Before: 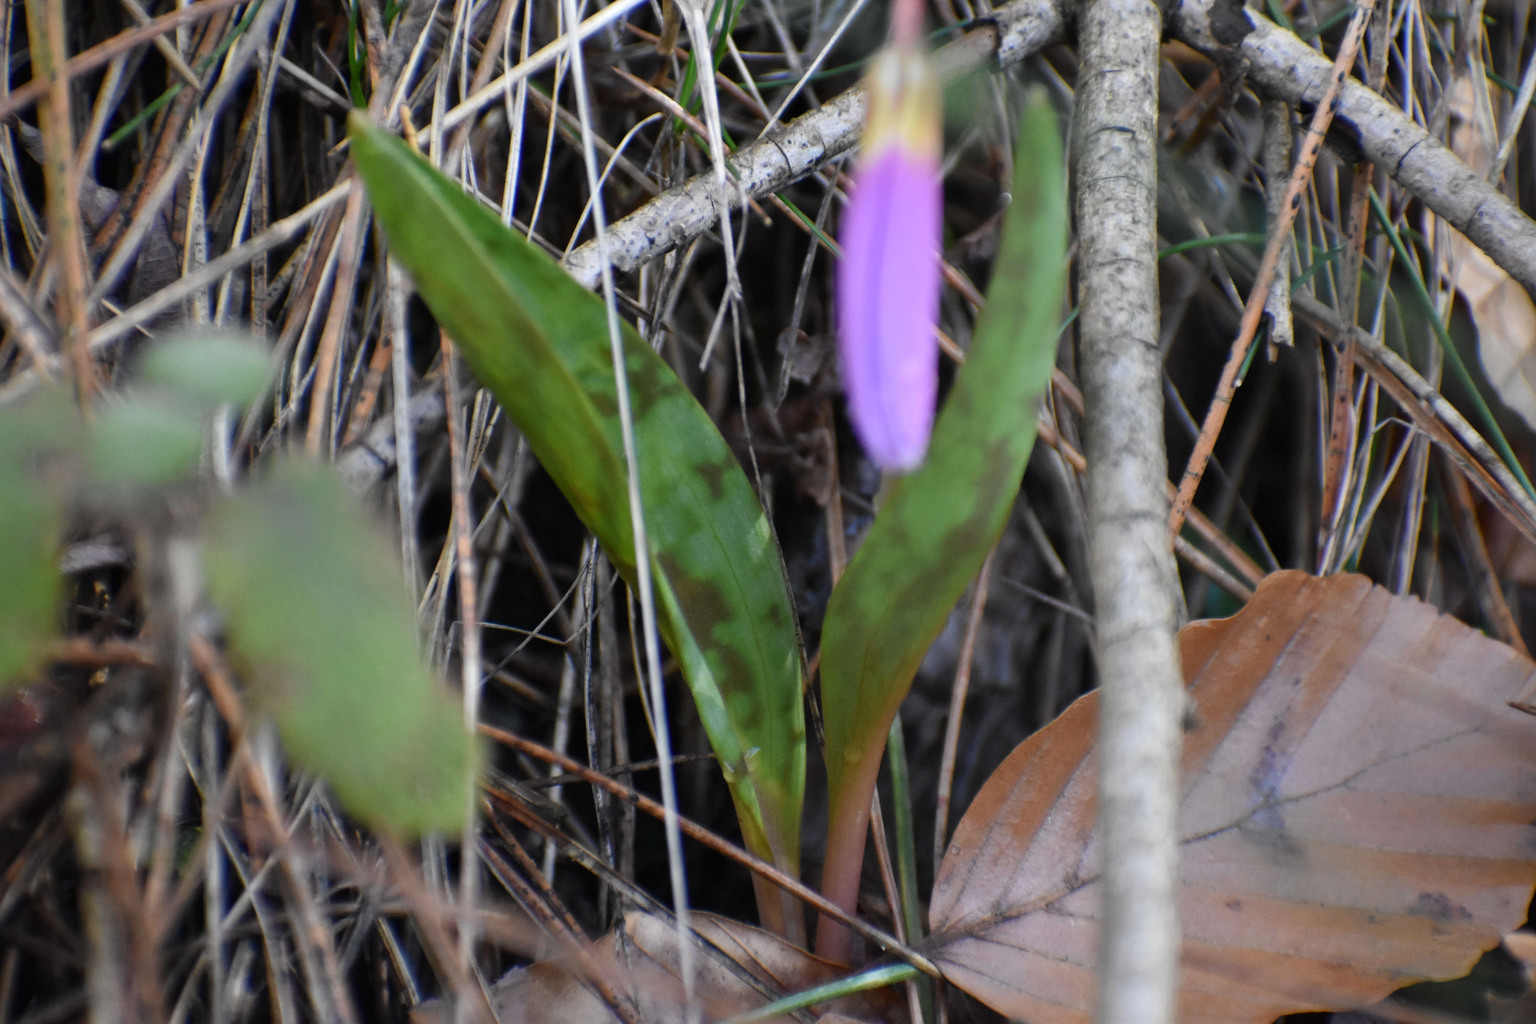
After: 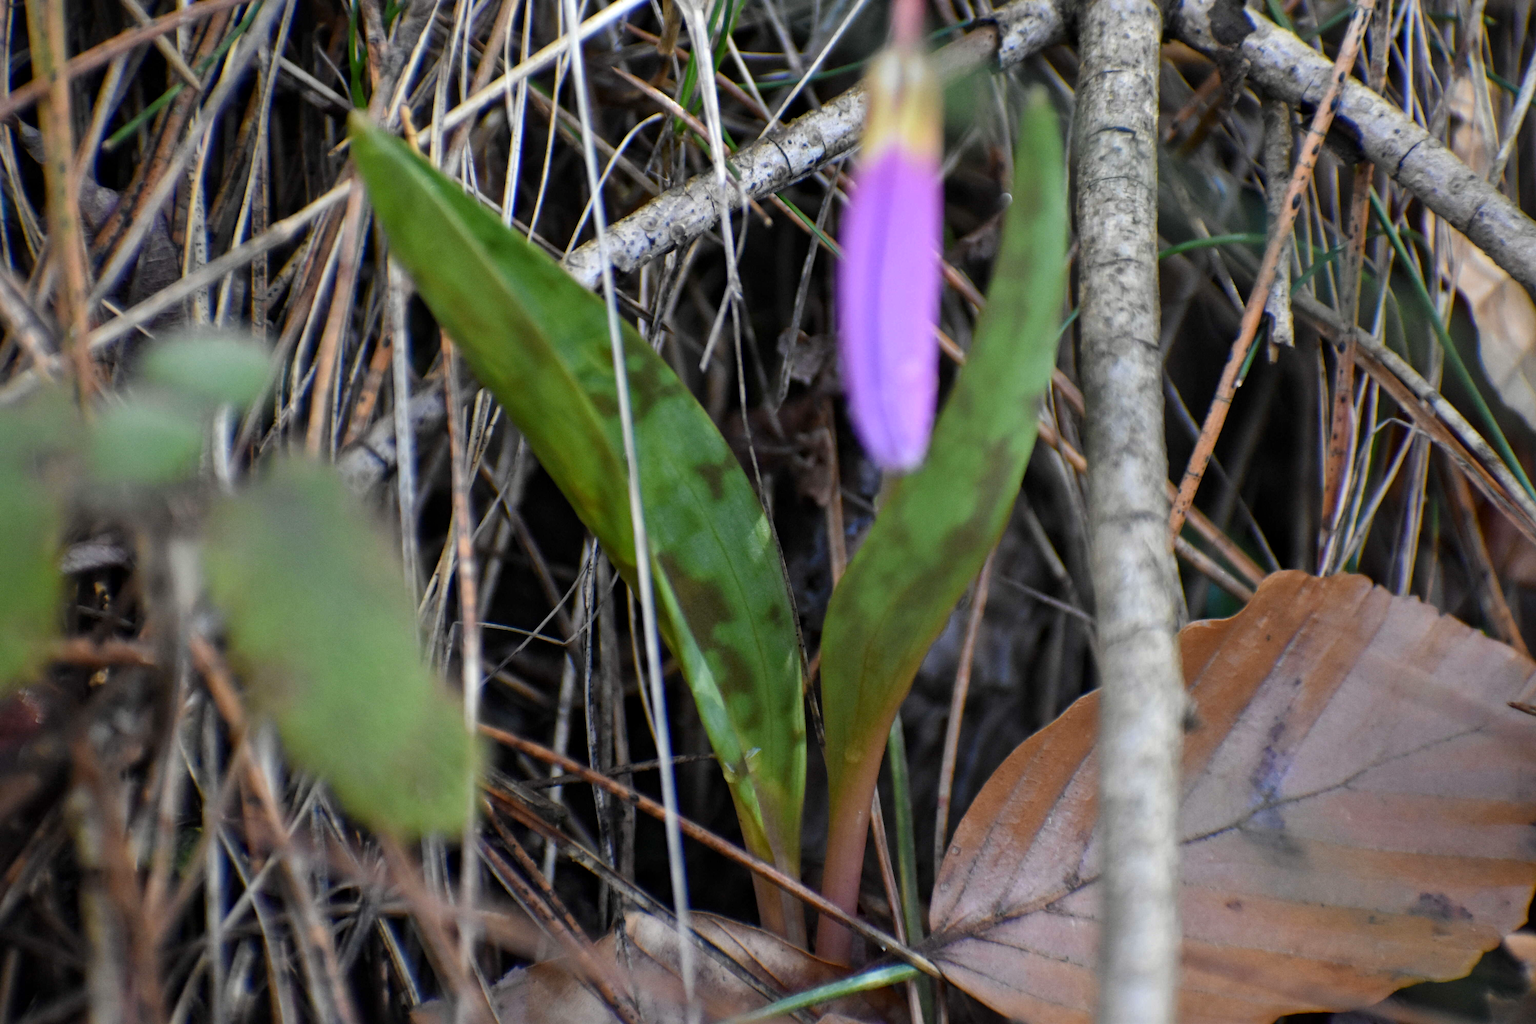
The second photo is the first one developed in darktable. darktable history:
haze removal: compatibility mode true, adaptive false
local contrast: mode bilateral grid, contrast 20, coarseness 51, detail 120%, midtone range 0.2
